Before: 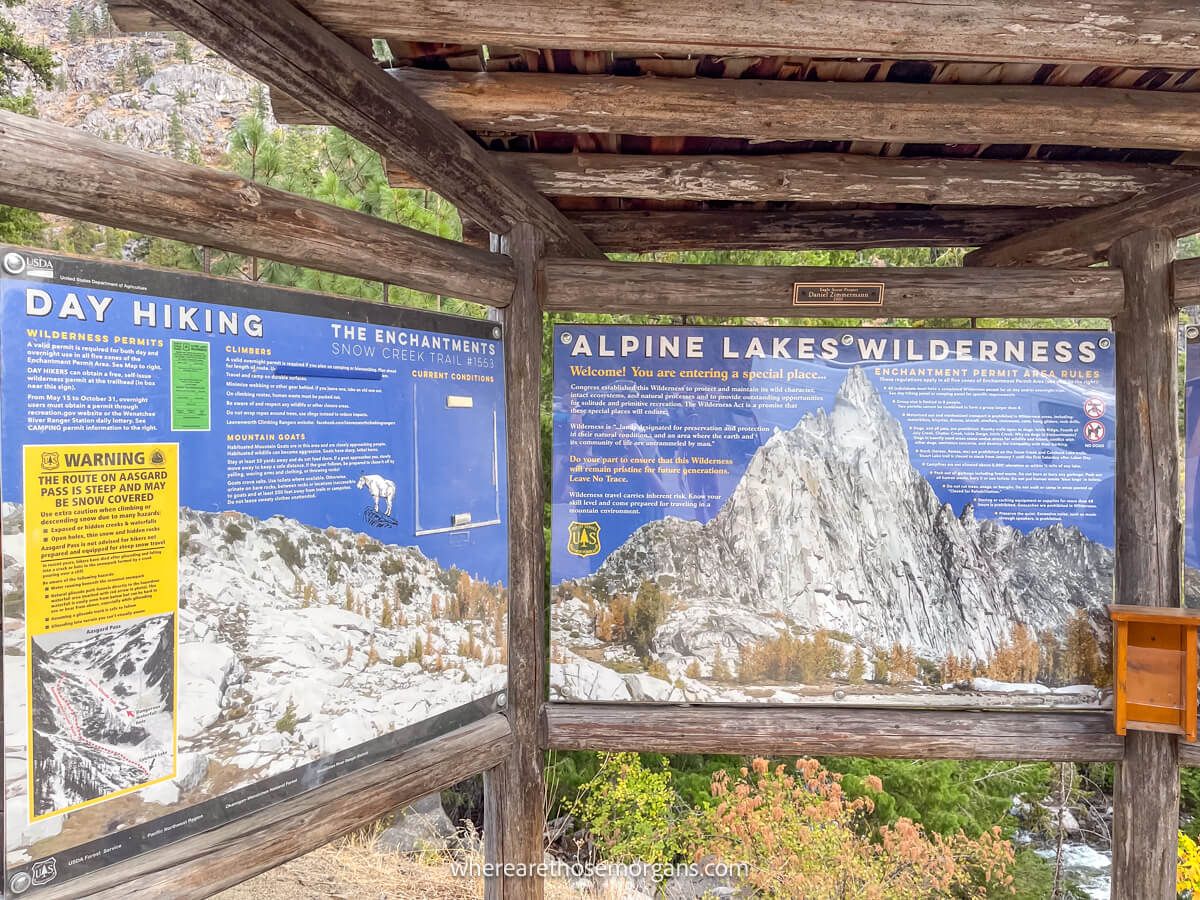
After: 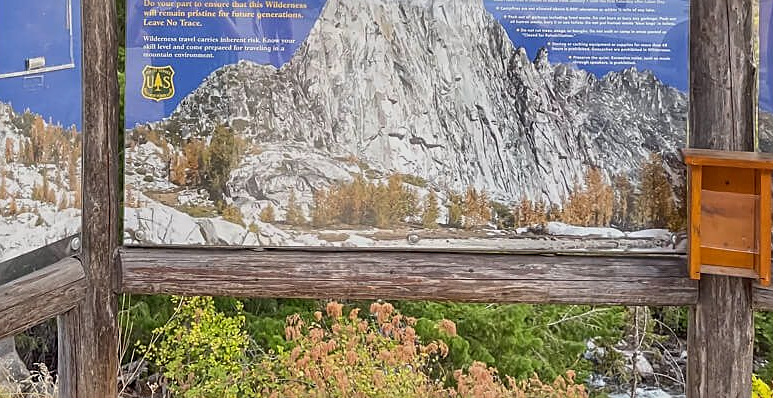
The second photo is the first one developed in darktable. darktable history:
crop and rotate: left 35.57%, top 50.703%, bottom 4.985%
exposure: exposure -0.4 EV, compensate highlight preservation false
sharpen: on, module defaults
